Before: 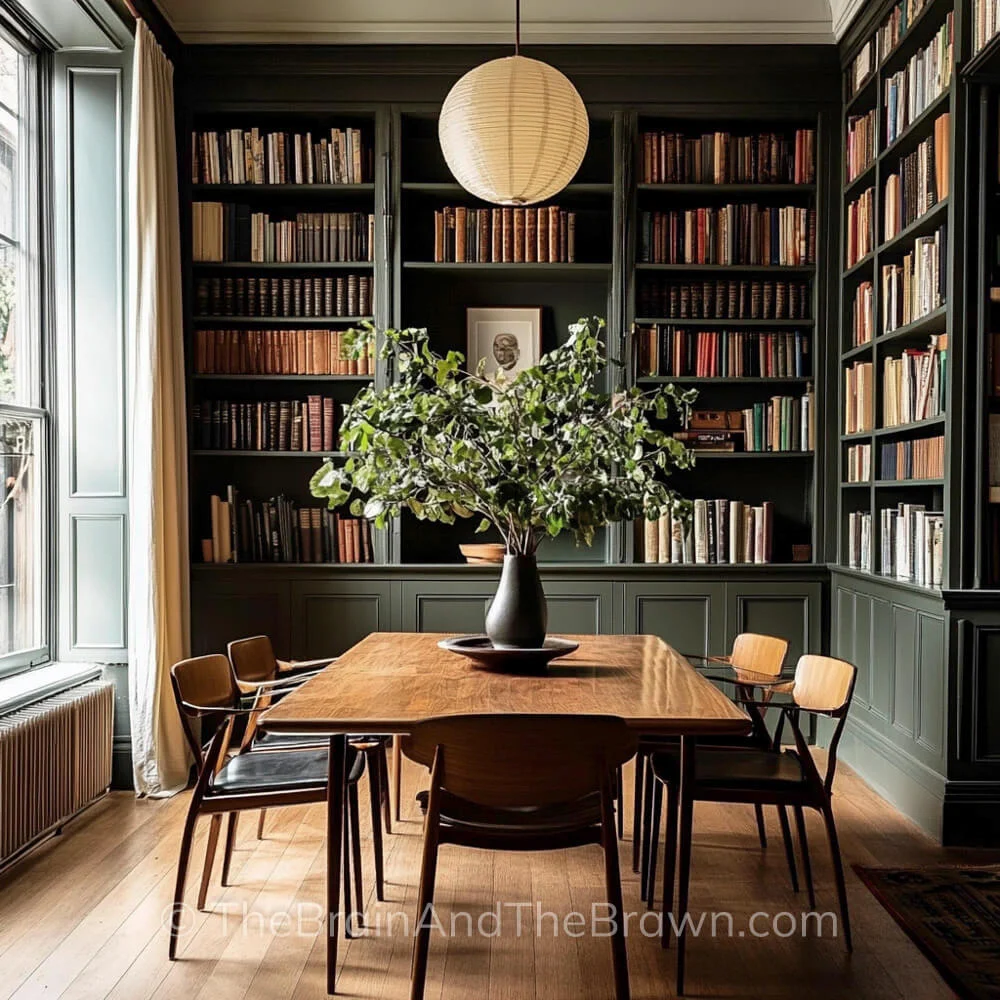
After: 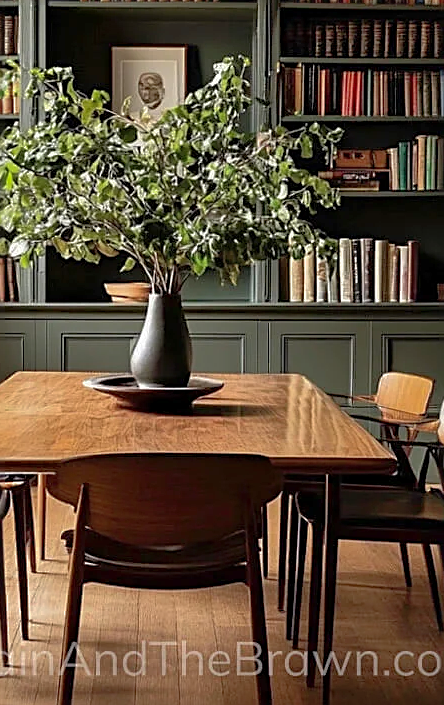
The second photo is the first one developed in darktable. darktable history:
crop: left 35.535%, top 26.12%, right 19.998%, bottom 3.376%
shadows and highlights: on, module defaults
sharpen: on, module defaults
